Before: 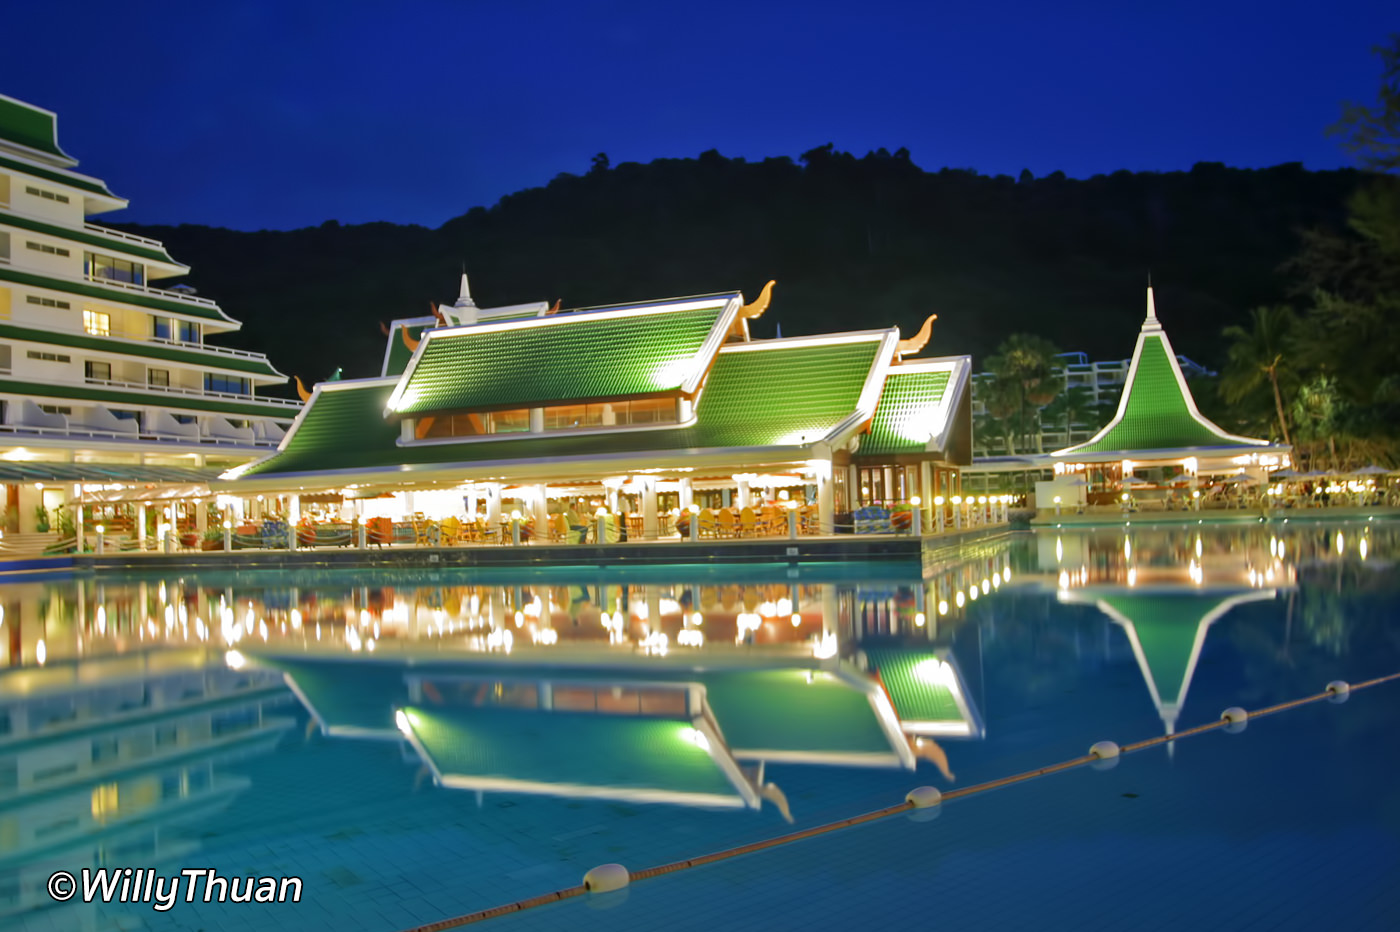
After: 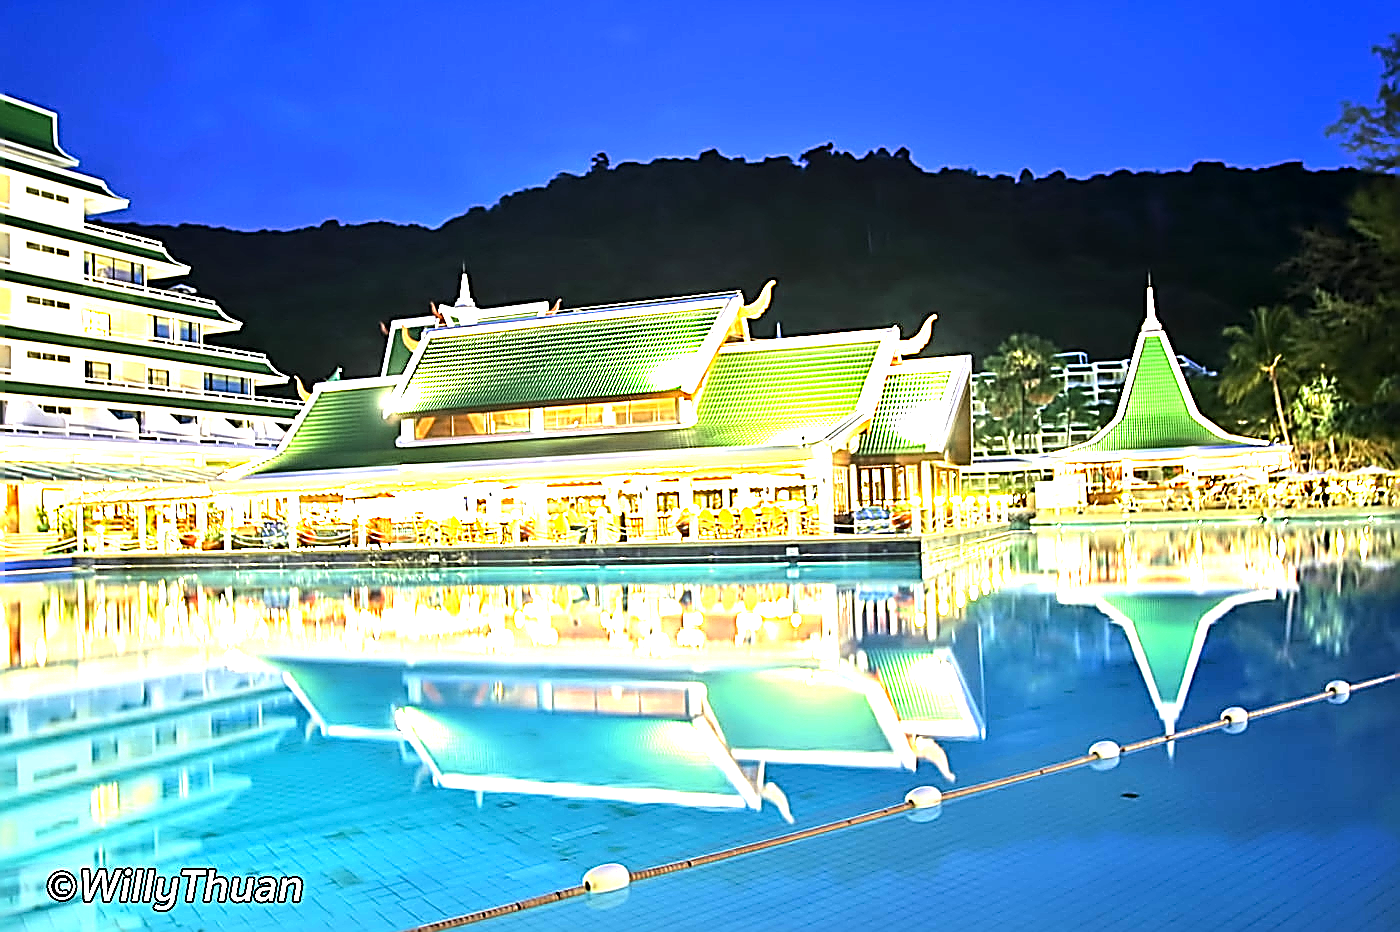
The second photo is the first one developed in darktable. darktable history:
sharpen: amount 2
tone equalizer: -8 EV -1.08 EV, -7 EV -1.01 EV, -6 EV -0.867 EV, -5 EV -0.578 EV, -3 EV 0.578 EV, -2 EV 0.867 EV, -1 EV 1.01 EV, +0 EV 1.08 EV, edges refinement/feathering 500, mask exposure compensation -1.57 EV, preserve details no
exposure: black level correction 0.001, exposure 1.646 EV, compensate exposure bias true, compensate highlight preservation false
